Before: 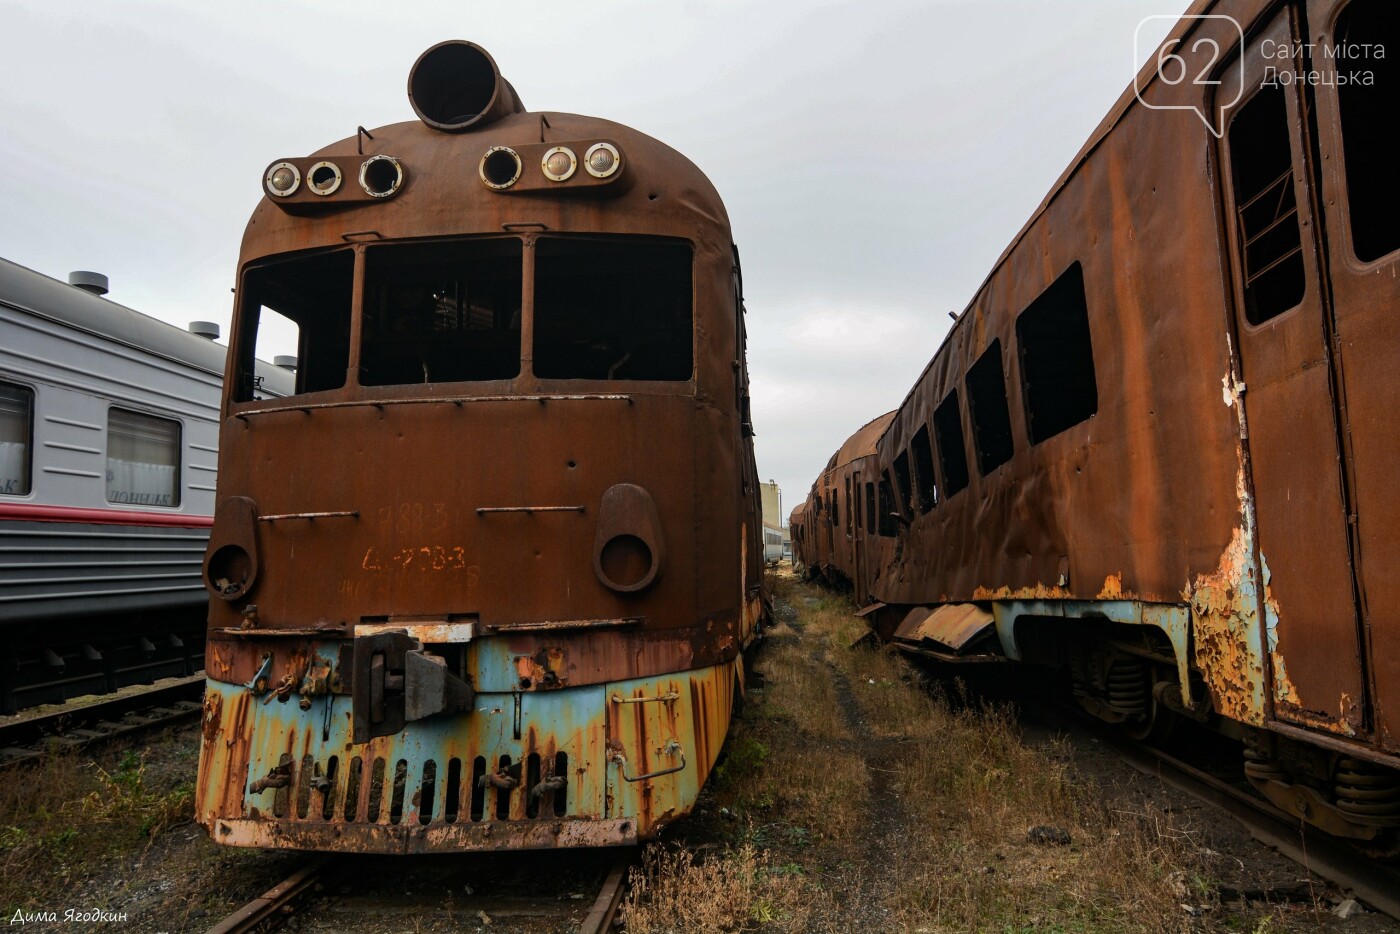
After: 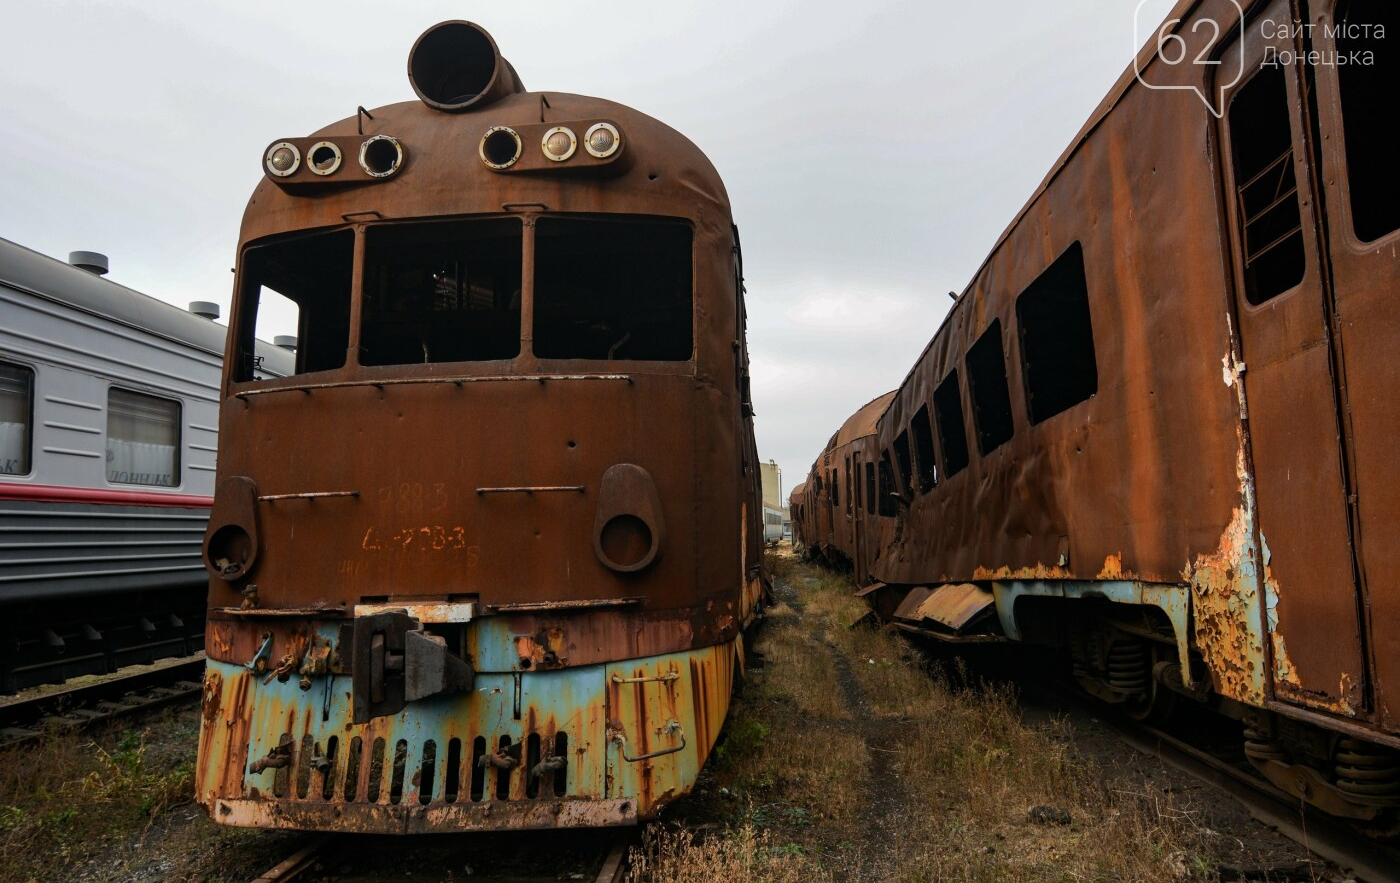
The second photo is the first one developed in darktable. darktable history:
crop and rotate: top 2.228%, bottom 3.171%
